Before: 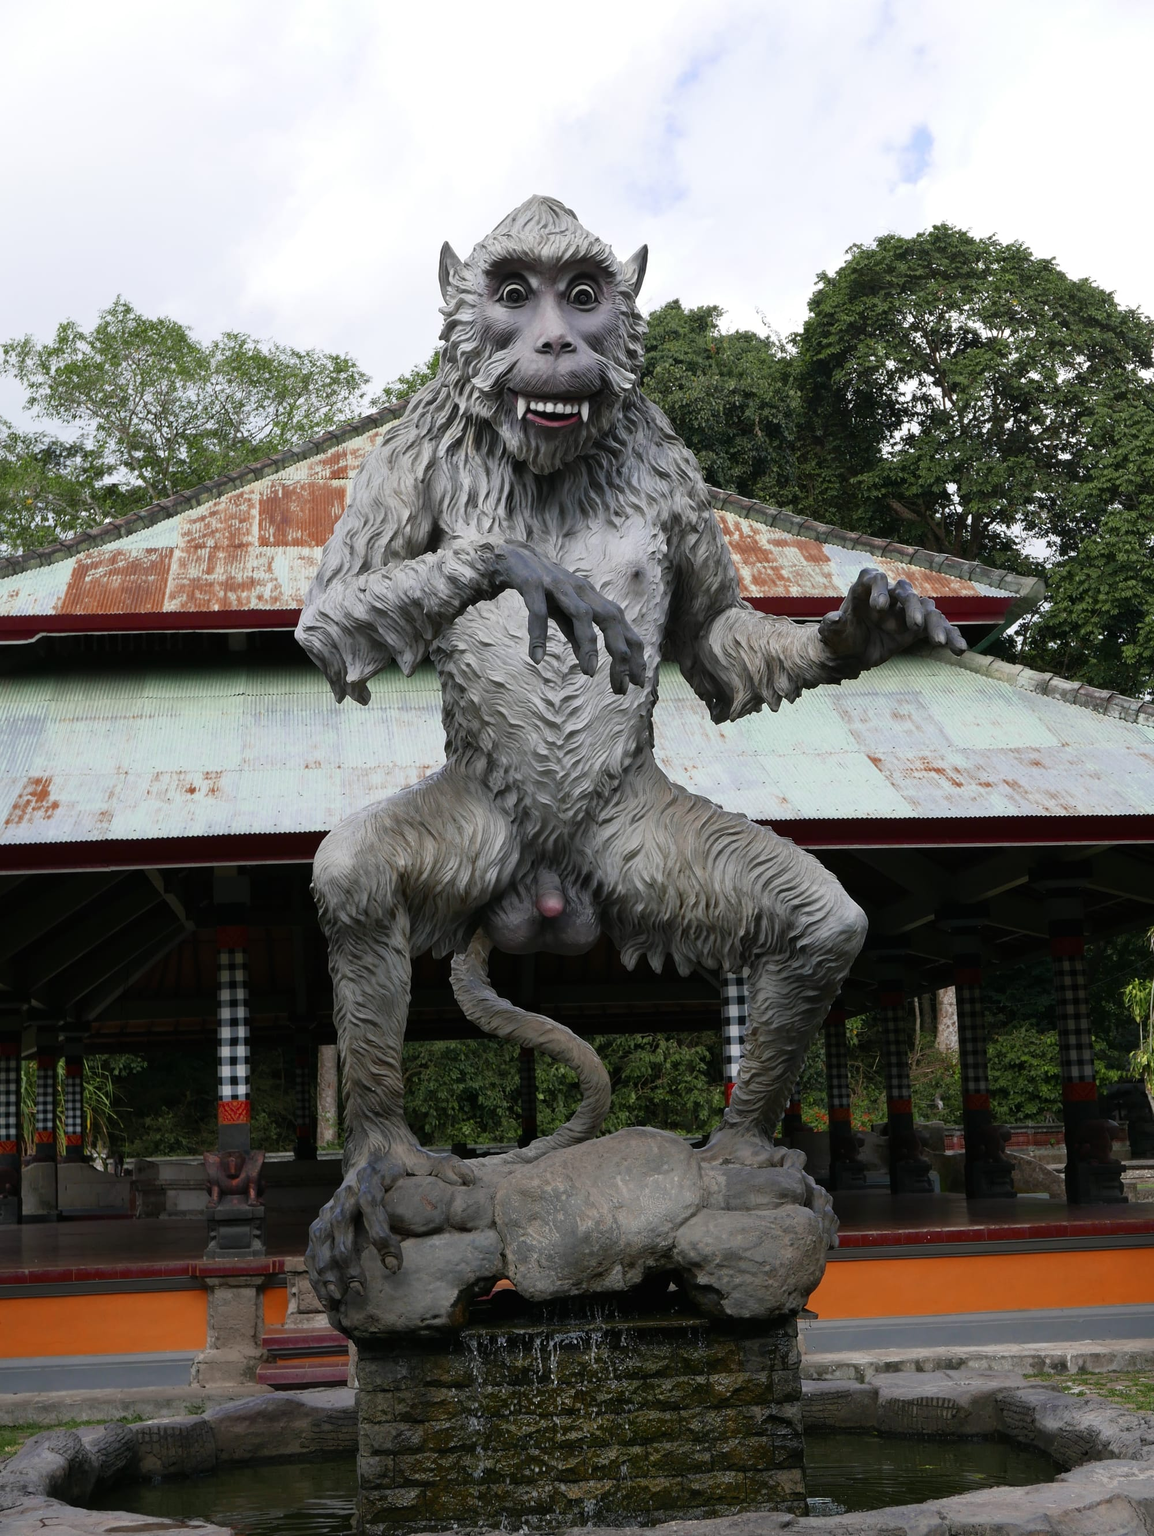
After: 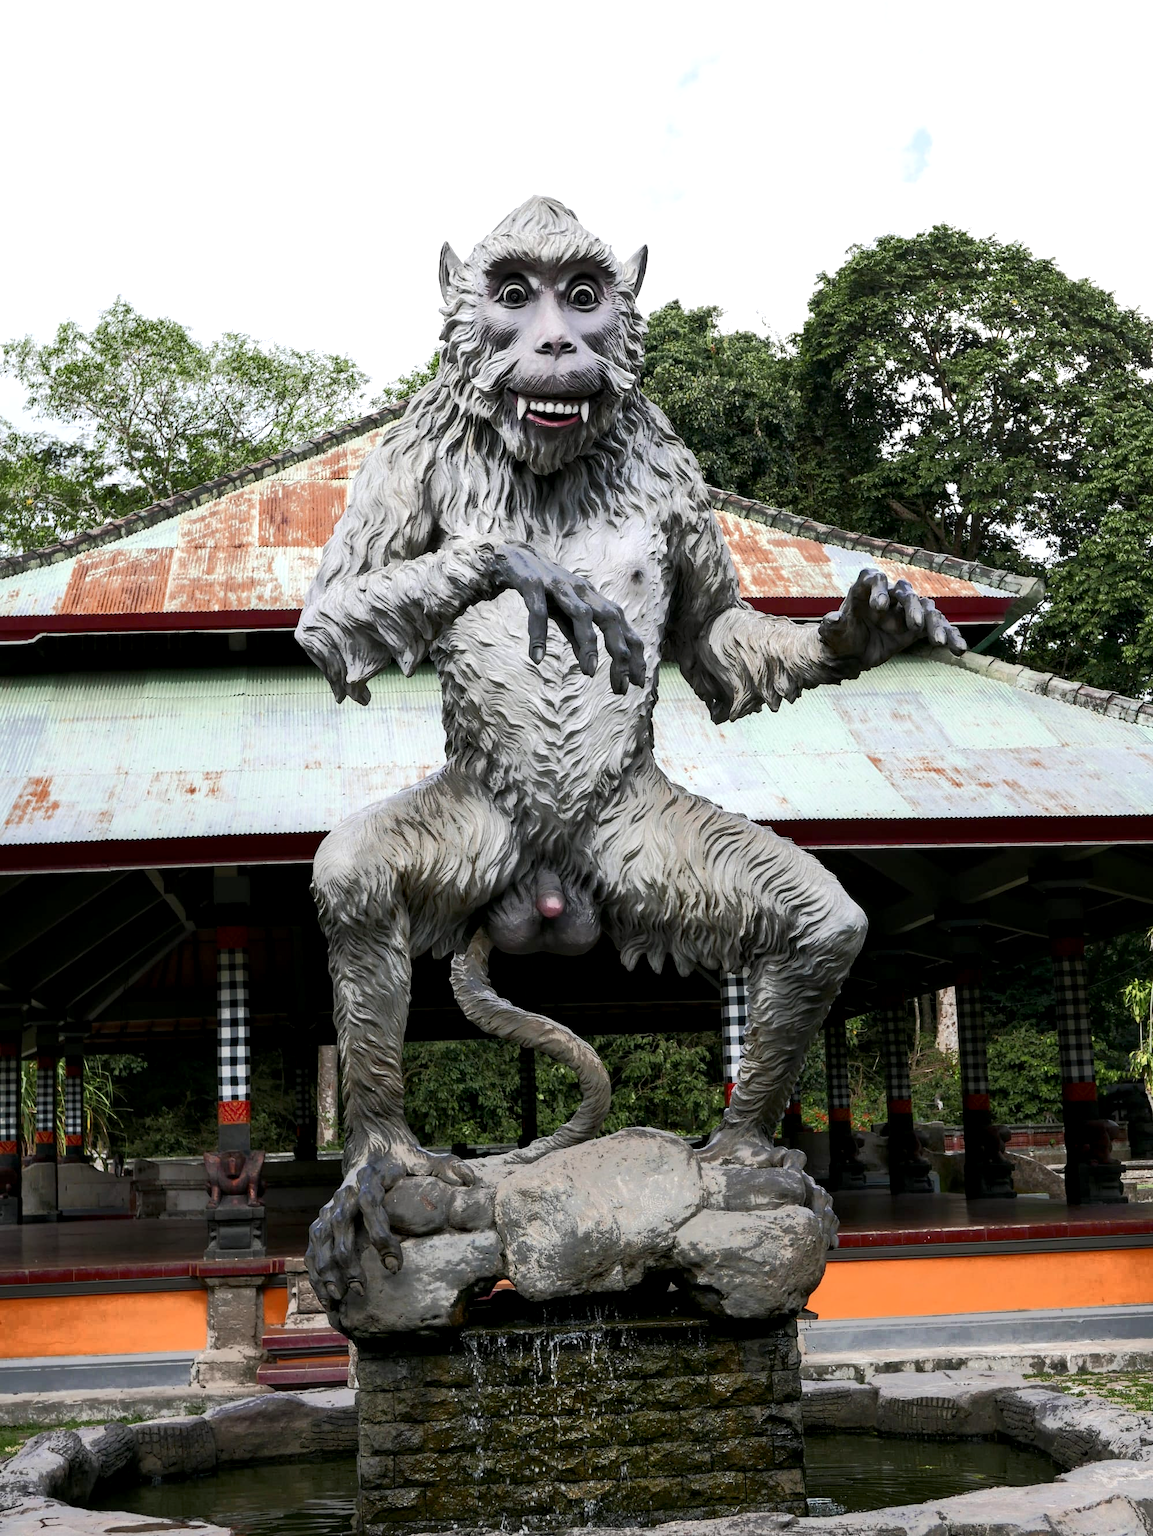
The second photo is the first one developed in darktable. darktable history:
exposure: black level correction 0.001, exposure 0.498 EV, compensate highlight preservation false
tone curve: curves: ch0 [(0, 0) (0.003, 0.003) (0.011, 0.011) (0.025, 0.024) (0.044, 0.043) (0.069, 0.067) (0.1, 0.096) (0.136, 0.131) (0.177, 0.171) (0.224, 0.216) (0.277, 0.267) (0.335, 0.323) (0.399, 0.384) (0.468, 0.451) (0.543, 0.678) (0.623, 0.734) (0.709, 0.795) (0.801, 0.859) (0.898, 0.928) (1, 1)], color space Lab, independent channels, preserve colors none
local contrast: shadows 96%, midtone range 0.495
